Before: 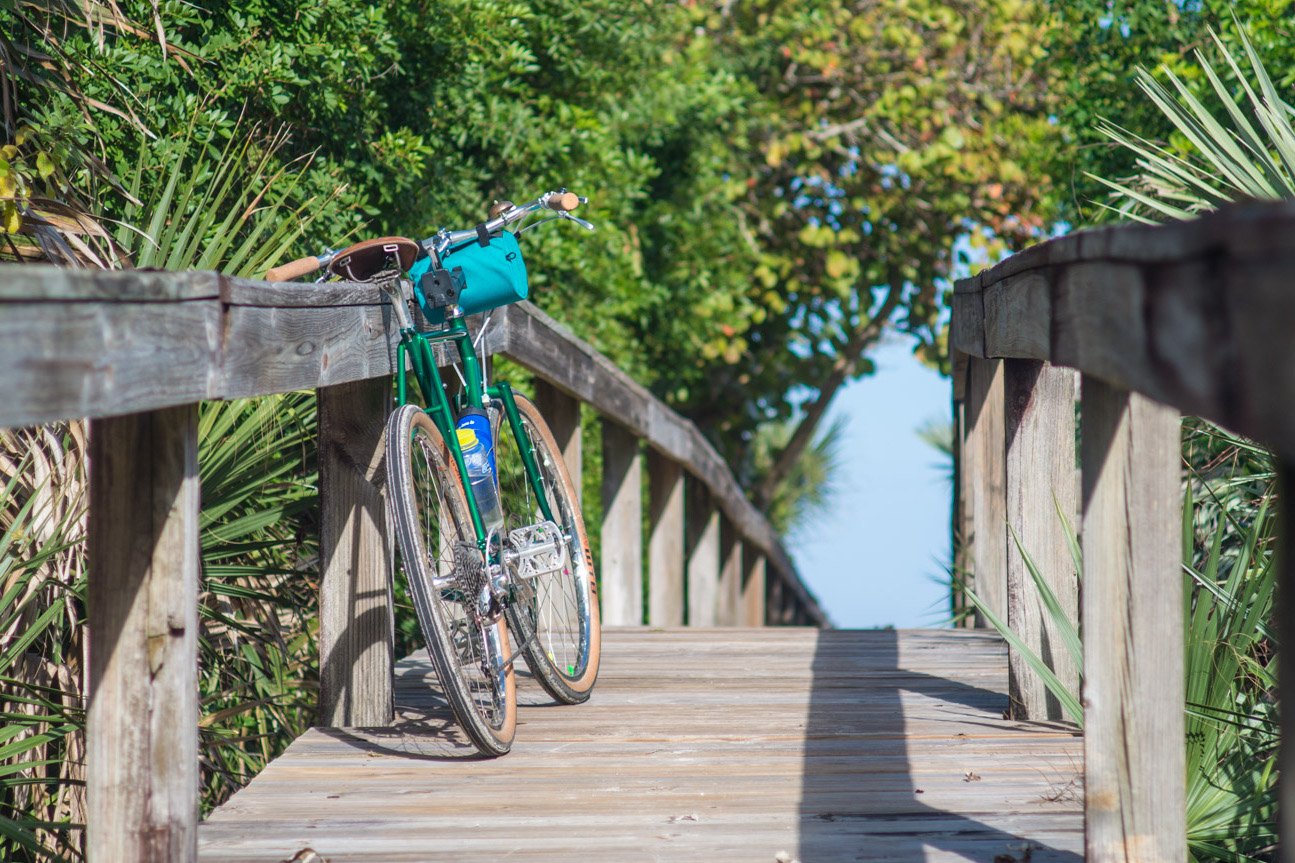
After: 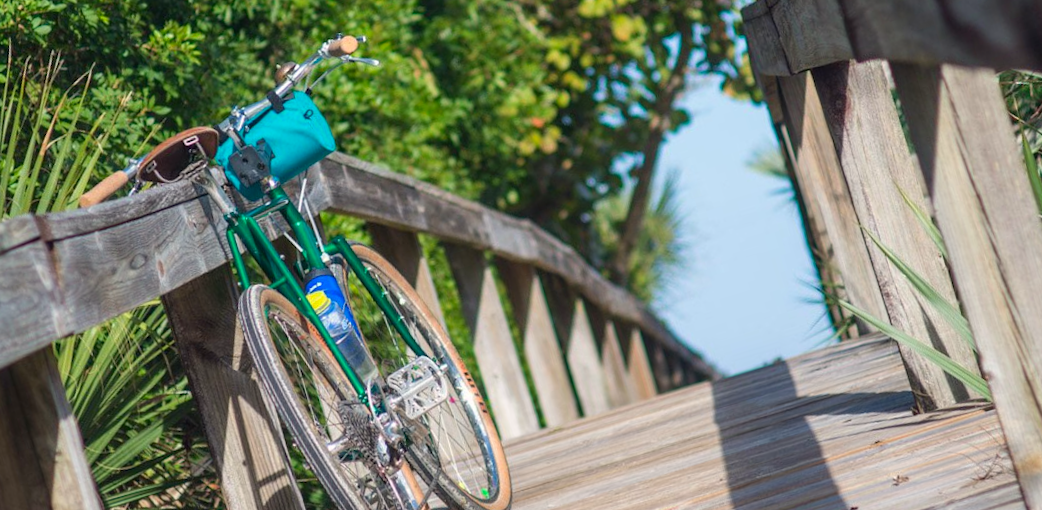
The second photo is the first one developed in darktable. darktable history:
rotate and perspective: rotation -14.8°, crop left 0.1, crop right 0.903, crop top 0.25, crop bottom 0.748
crop and rotate: angle 1.96°, left 5.673%, top 5.673%
color correction: highlights a* 0.816, highlights b* 2.78, saturation 1.1
